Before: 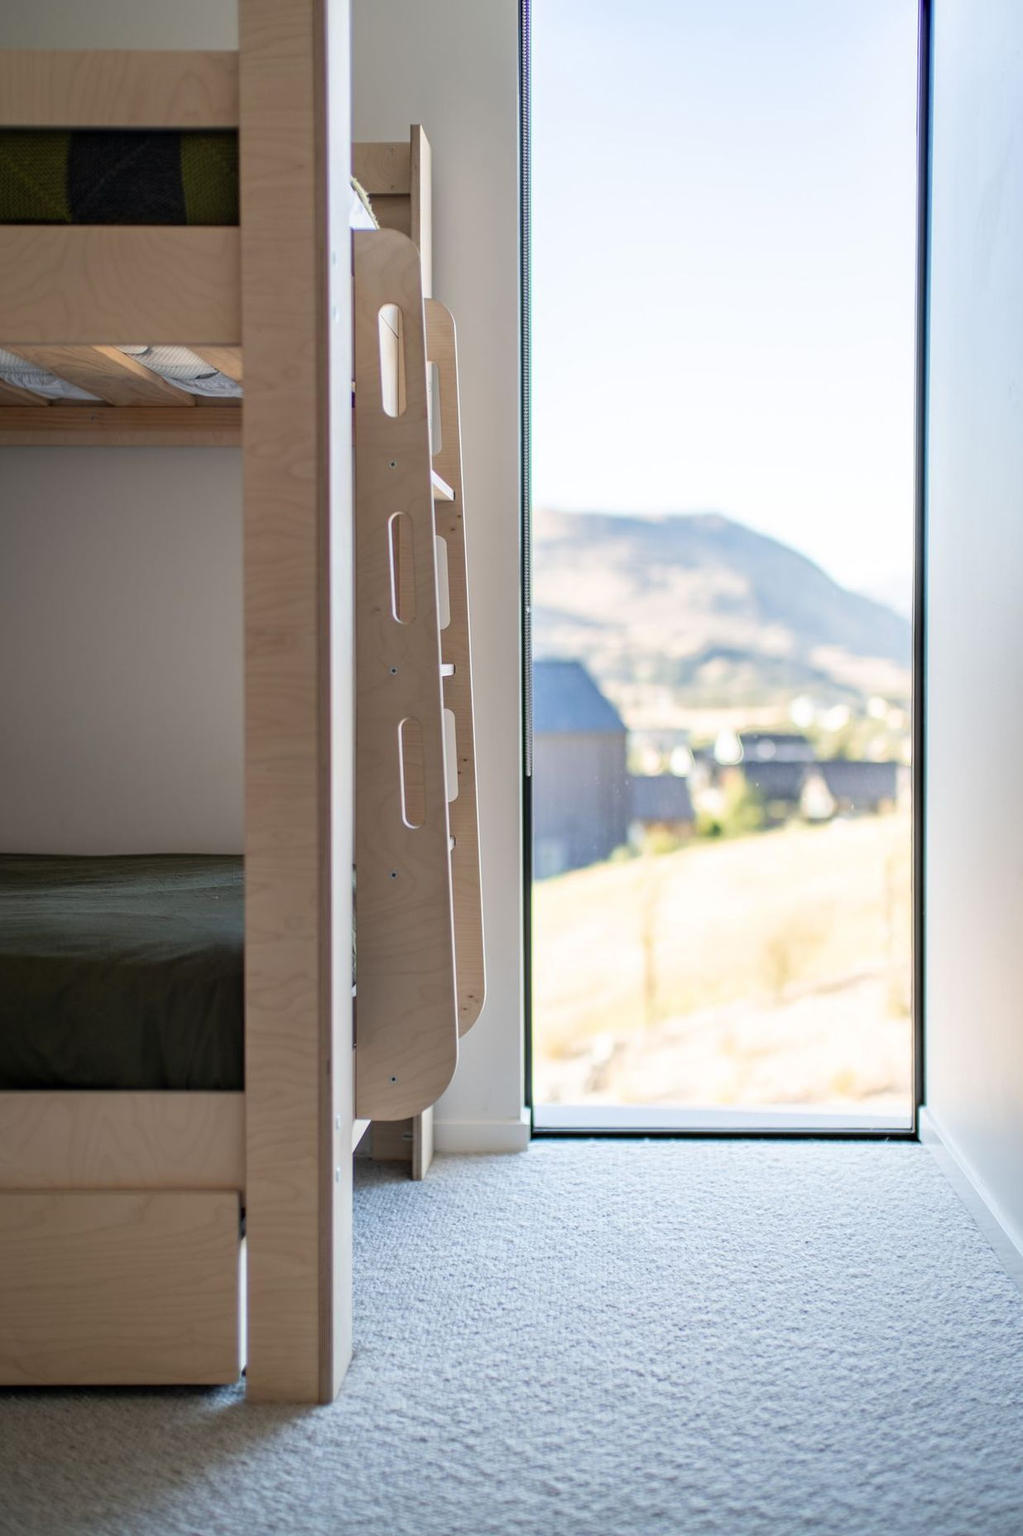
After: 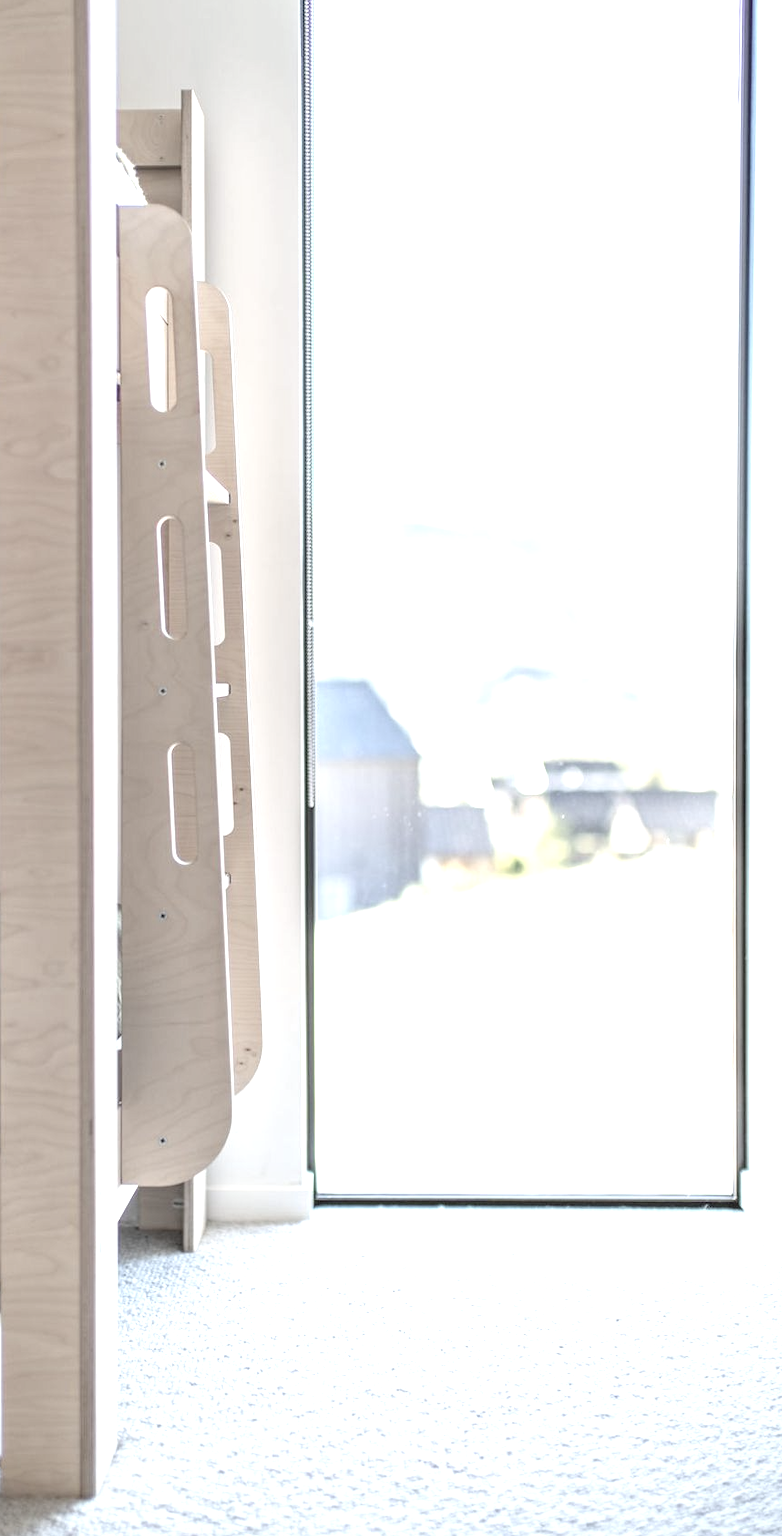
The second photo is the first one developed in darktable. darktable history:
contrast brightness saturation: brightness 0.18, saturation -0.5
exposure: black level correction 0, exposure 1.1 EV, compensate exposure bias true, compensate highlight preservation false
rotate and perspective: automatic cropping off
local contrast: on, module defaults
crop and rotate: left 24.034%, top 2.838%, right 6.406%, bottom 6.299%
white balance: red 0.986, blue 1.01
